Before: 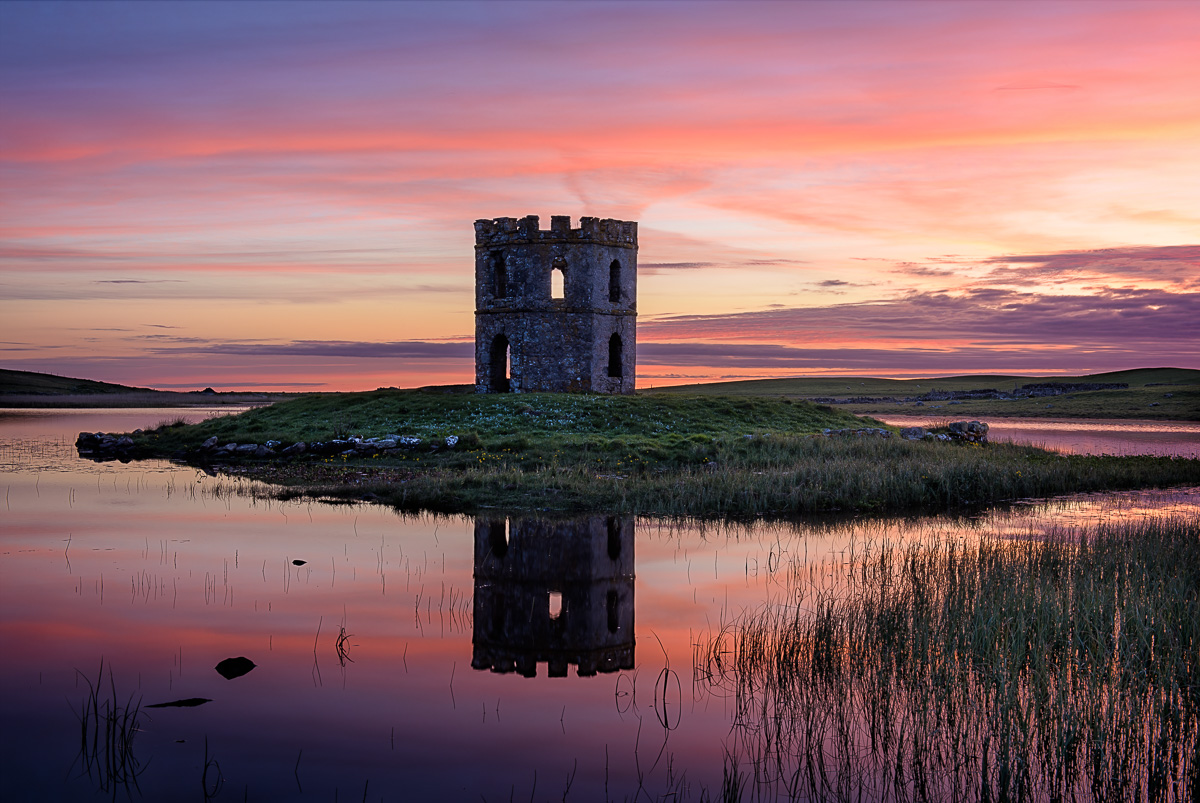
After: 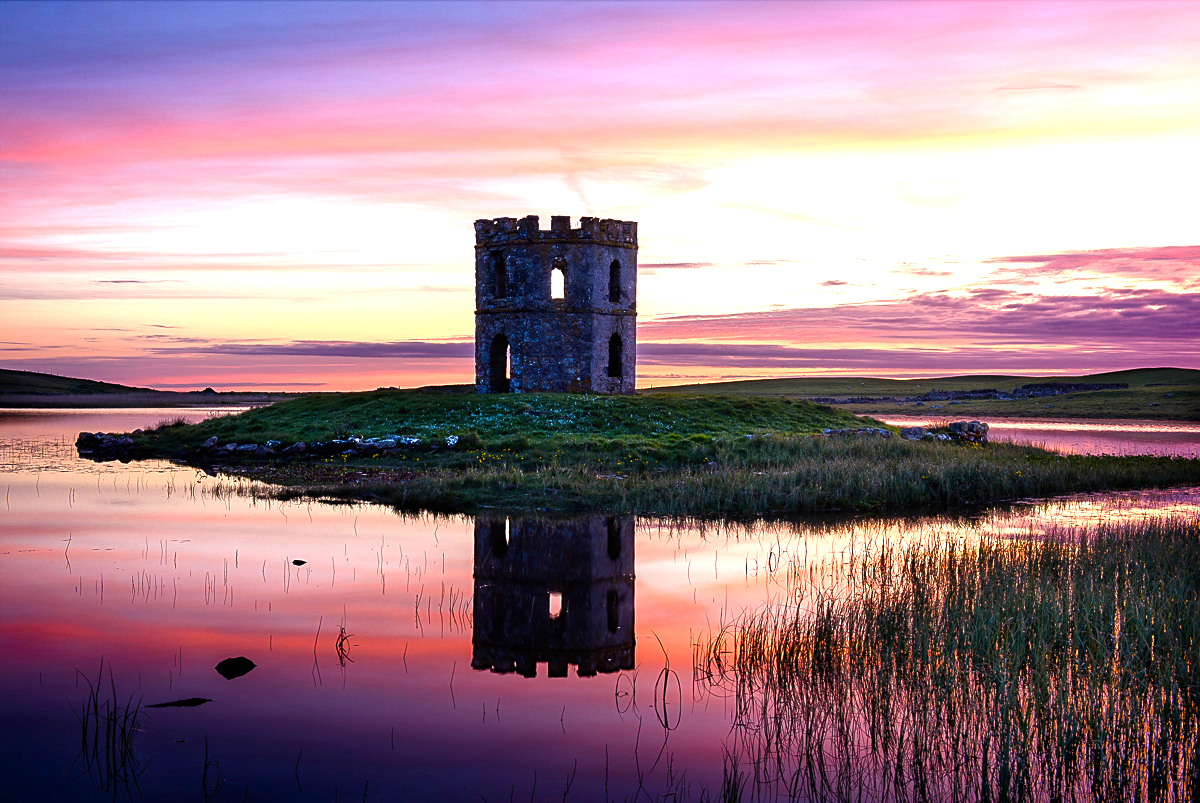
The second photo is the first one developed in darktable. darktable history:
color balance rgb: shadows lift › luminance -20.039%, perceptual saturation grading › global saturation 45.126%, perceptual saturation grading › highlights -50.211%, perceptual saturation grading › shadows 31.09%, perceptual brilliance grading › global brilliance 20.426%, perceptual brilliance grading › shadows -40.422%, global vibrance 20%
exposure: black level correction 0, exposure 0.699 EV, compensate exposure bias true, compensate highlight preservation false
